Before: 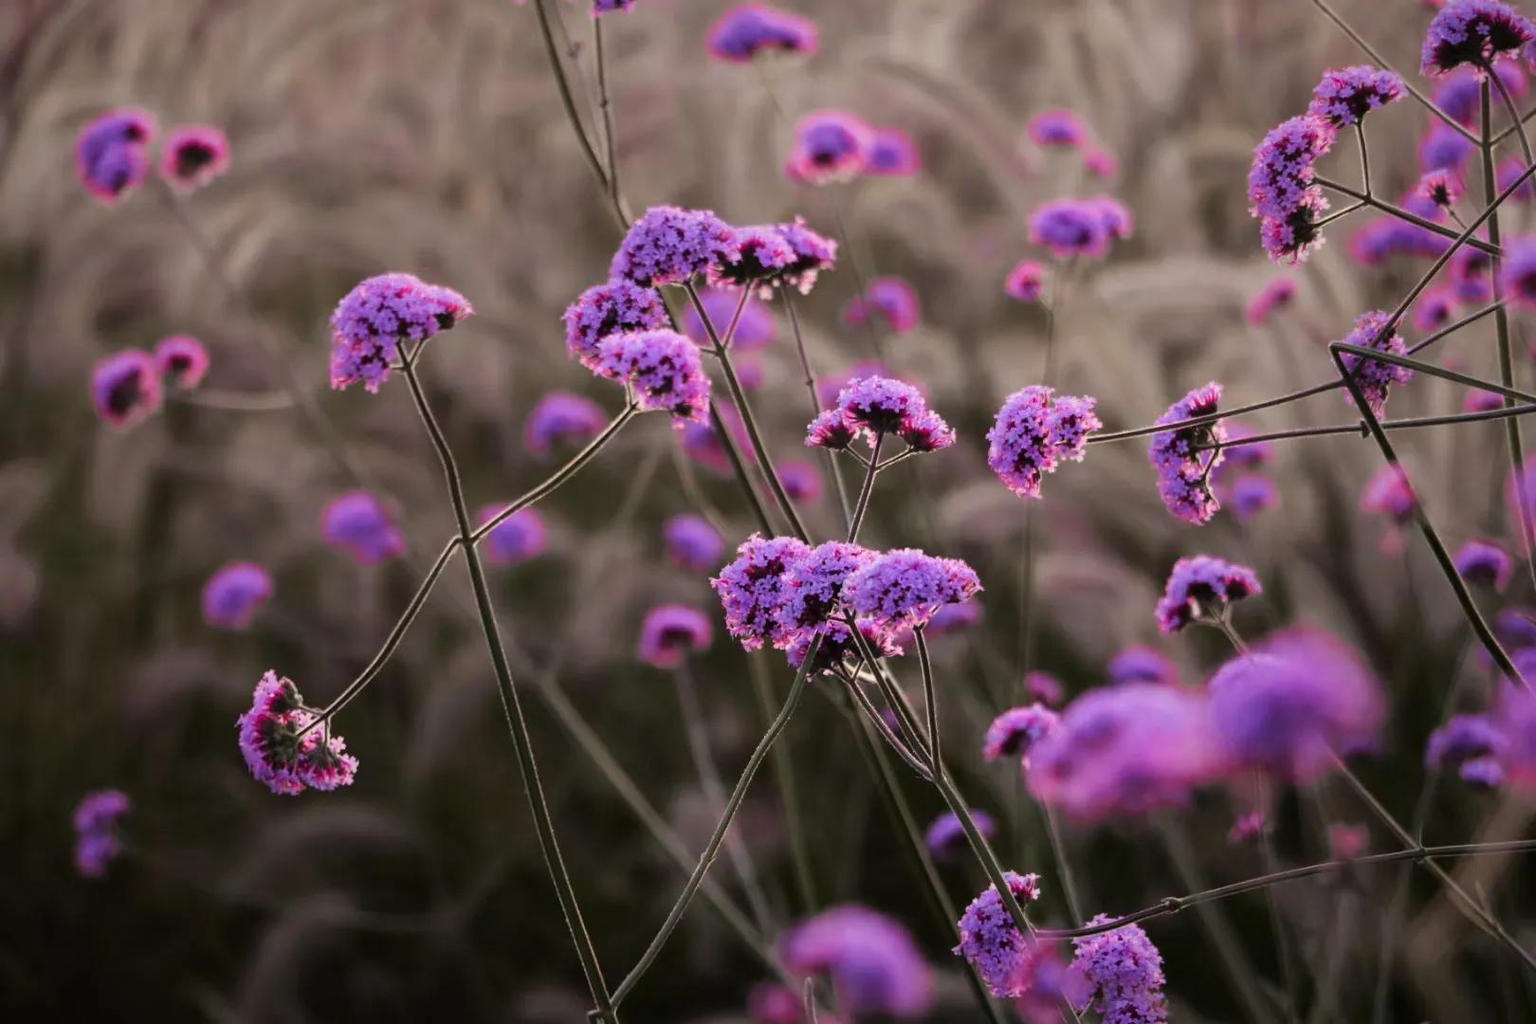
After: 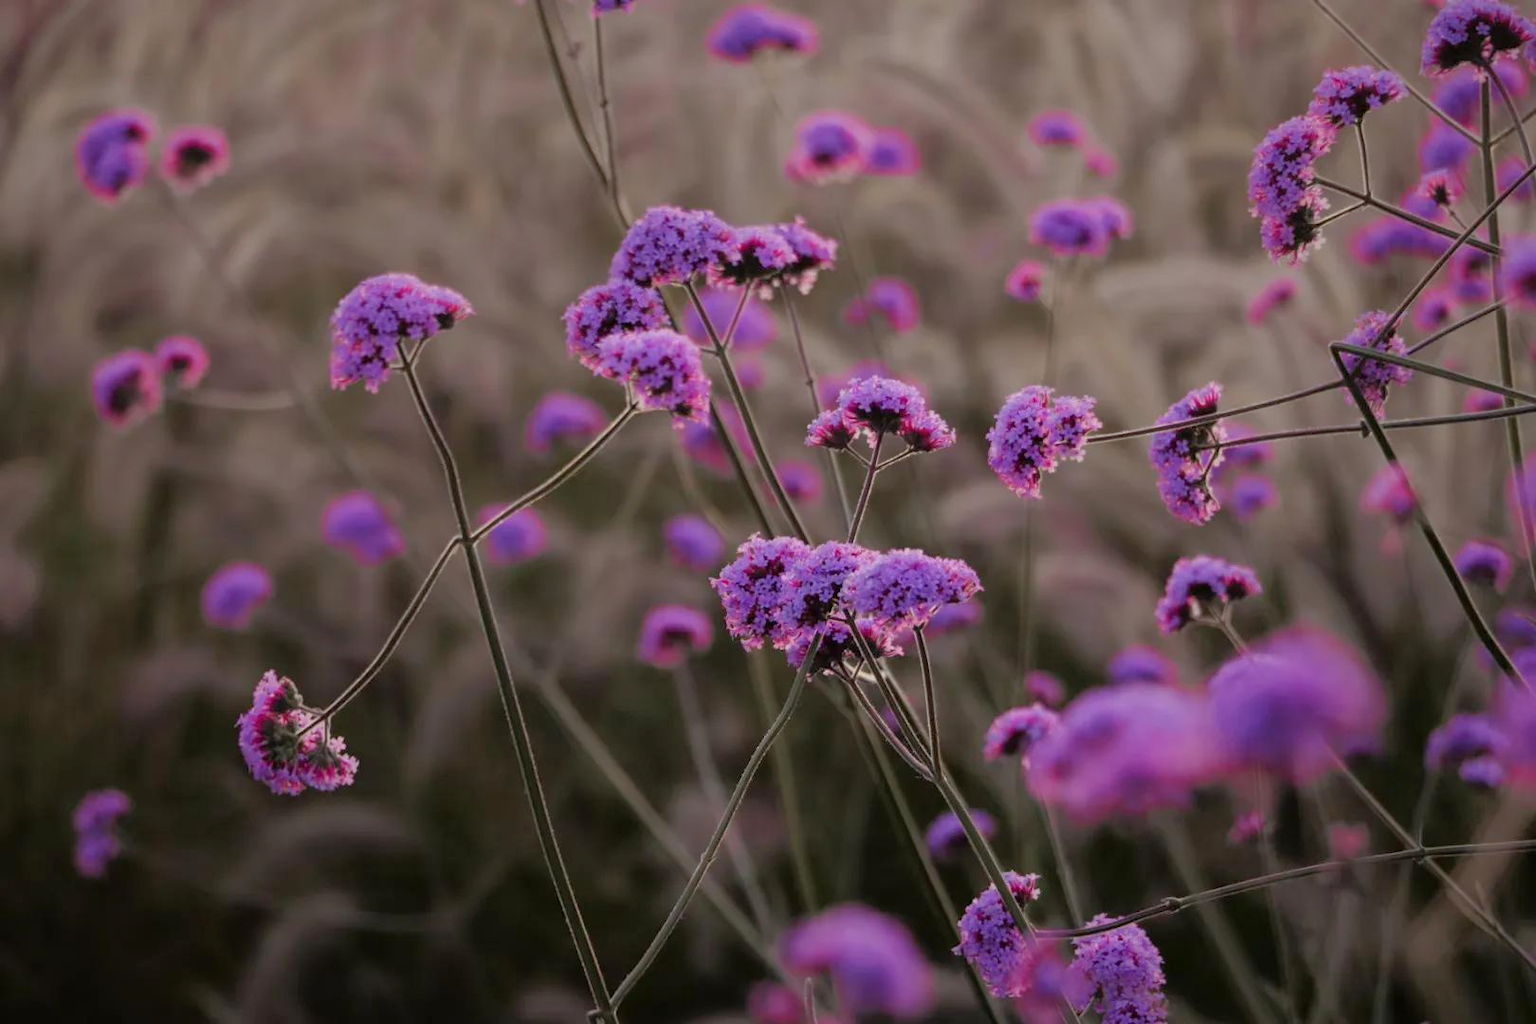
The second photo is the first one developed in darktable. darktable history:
tone equalizer: -8 EV 0.246 EV, -7 EV 0.382 EV, -6 EV 0.434 EV, -5 EV 0.279 EV, -3 EV -0.253 EV, -2 EV -0.44 EV, -1 EV -0.433 EV, +0 EV -0.277 EV, edges refinement/feathering 500, mask exposure compensation -1.57 EV, preserve details no
